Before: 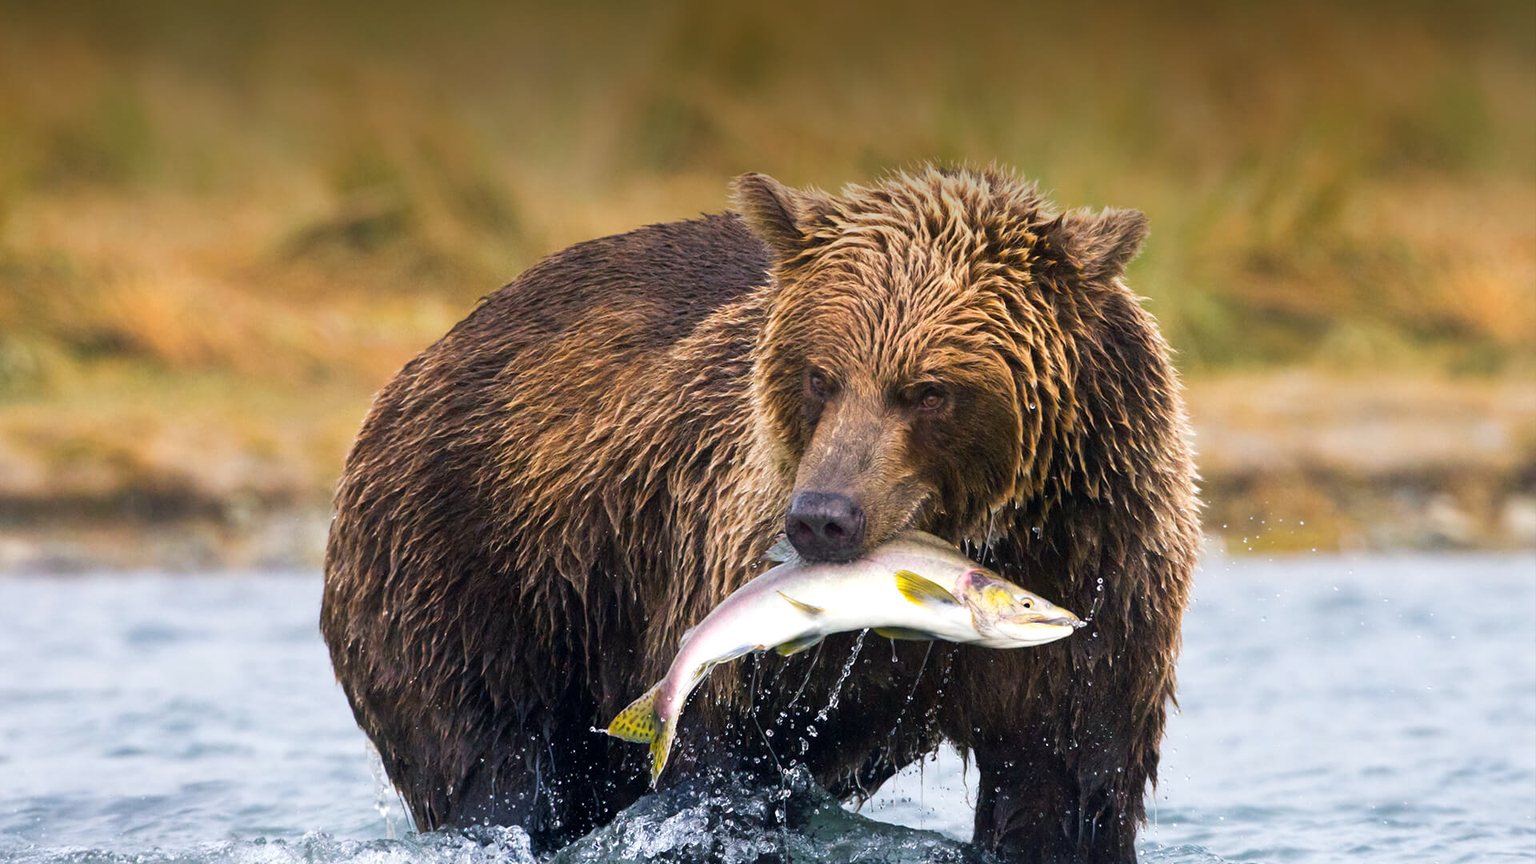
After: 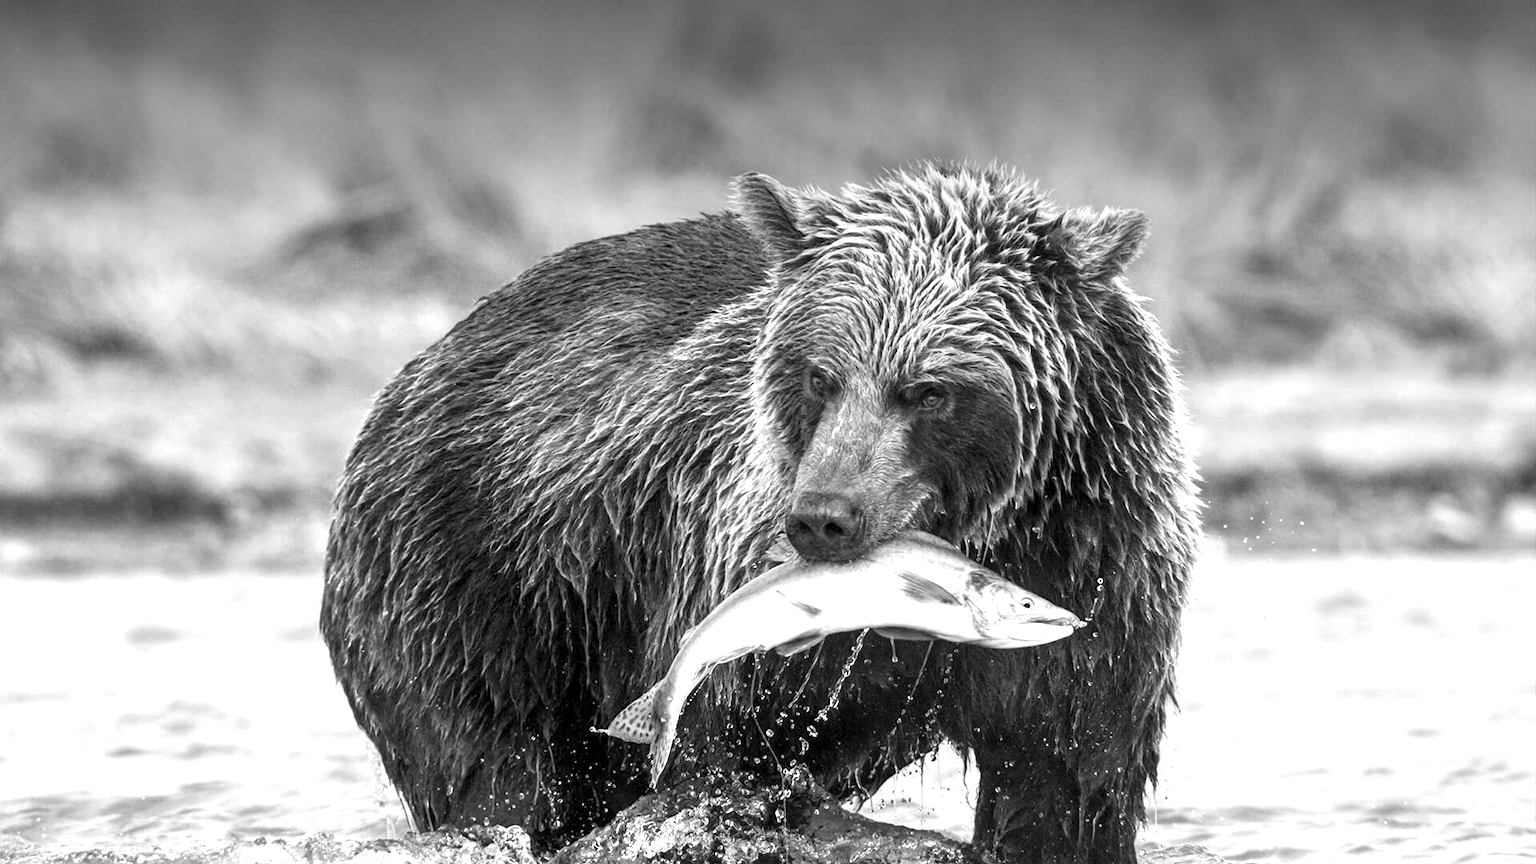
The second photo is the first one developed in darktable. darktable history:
local contrast: highlights 40%, shadows 60%, detail 136%, midtone range 0.514
exposure: black level correction 0, exposure 0.7 EV, compensate exposure bias true, compensate highlight preservation false
monochrome: a -6.99, b 35.61, size 1.4
